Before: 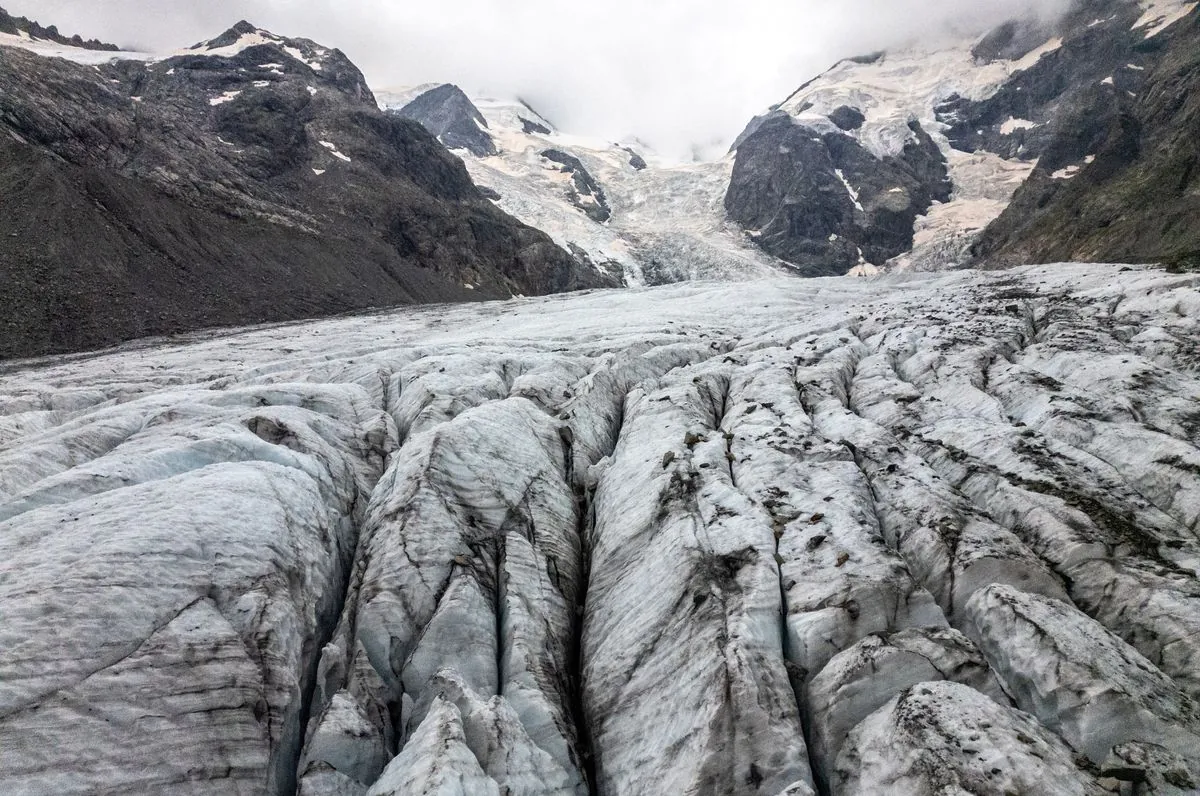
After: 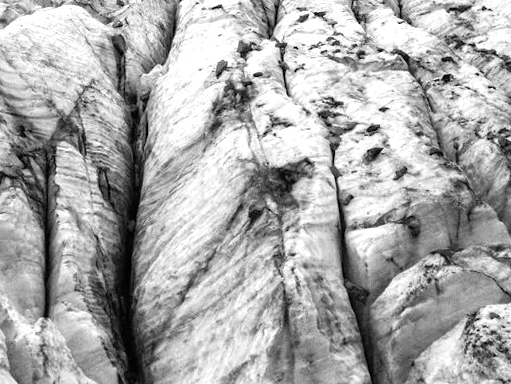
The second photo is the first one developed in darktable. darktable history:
tone equalizer: on, module defaults
color balance rgb: perceptual saturation grading › global saturation 20%, perceptual saturation grading › highlights -25%, perceptual saturation grading › shadows 25%
color contrast: blue-yellow contrast 0.7
monochrome: on, module defaults
exposure: black level correction 0, exposure 0.7 EV, compensate exposure bias true, compensate highlight preservation false
rotate and perspective: rotation 0.215°, lens shift (vertical) -0.139, crop left 0.069, crop right 0.939, crop top 0.002, crop bottom 0.996
crop: left 35.976%, top 45.819%, right 18.162%, bottom 5.807%
white balance: red 0.984, blue 1.059
